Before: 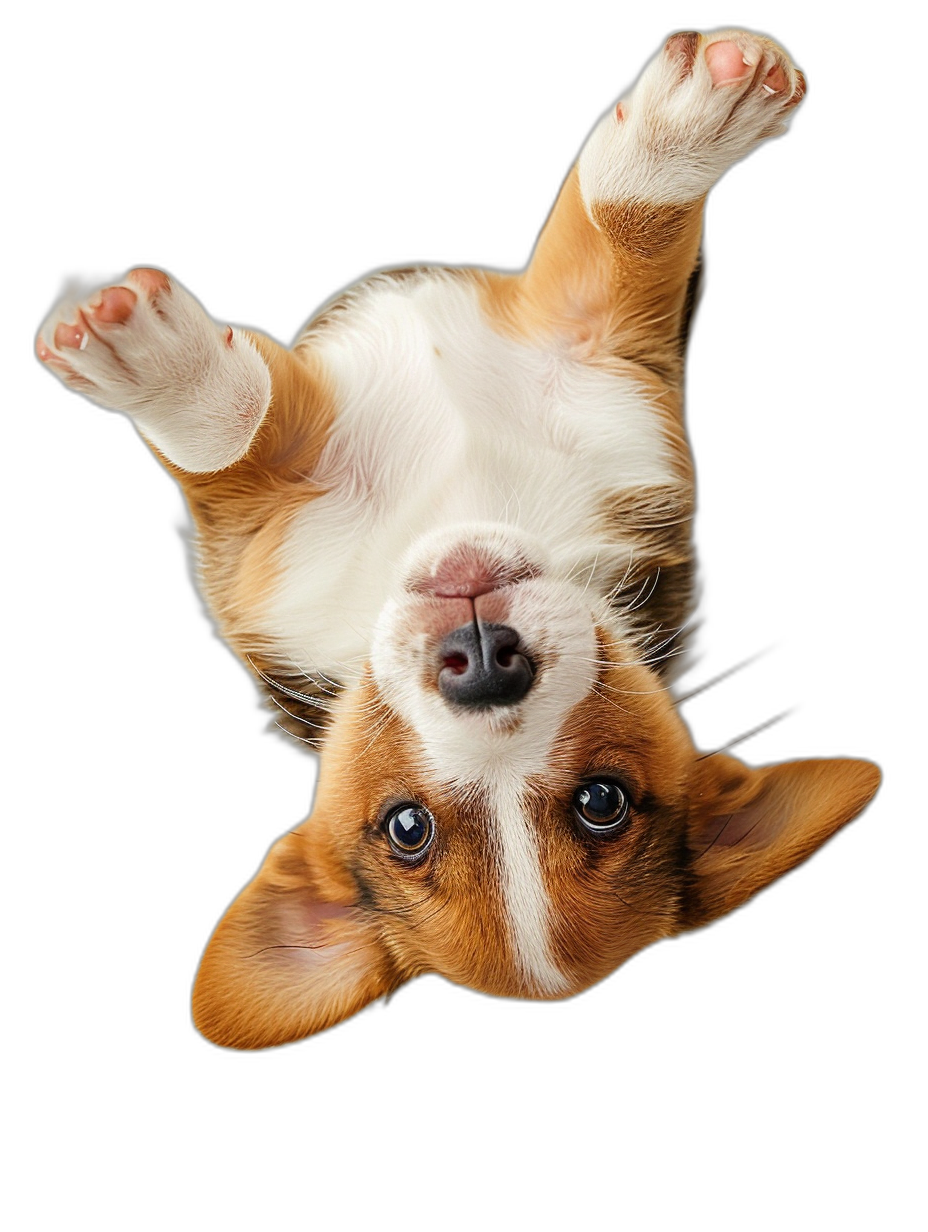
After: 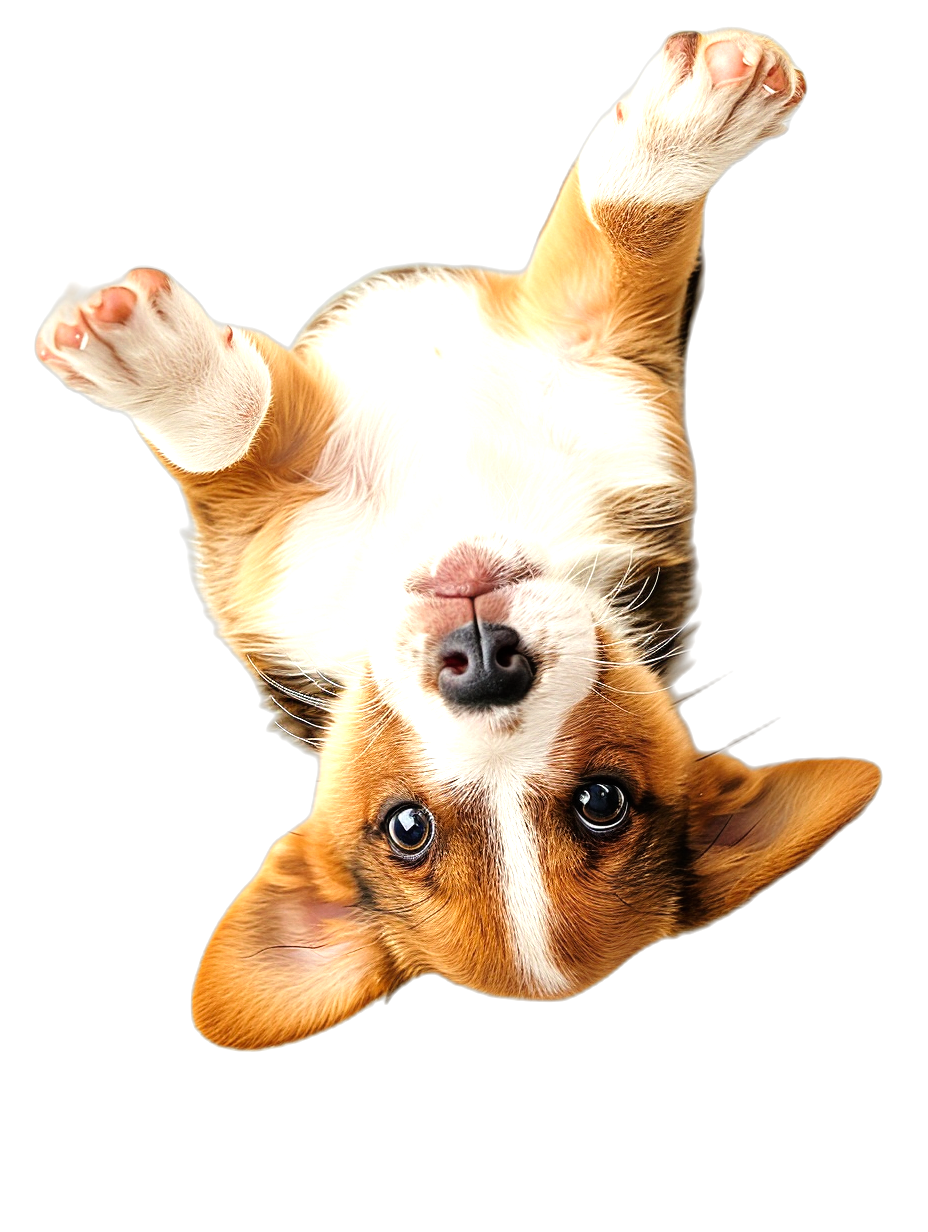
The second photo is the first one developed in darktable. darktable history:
tone curve: curves: ch0 [(0, 0) (0.161, 0.144) (0.501, 0.497) (1, 1)], preserve colors none
tone equalizer: -8 EV -0.719 EV, -7 EV -0.71 EV, -6 EV -0.615 EV, -5 EV -0.363 EV, -3 EV 0.382 EV, -2 EV 0.6 EV, -1 EV 0.682 EV, +0 EV 0.736 EV
